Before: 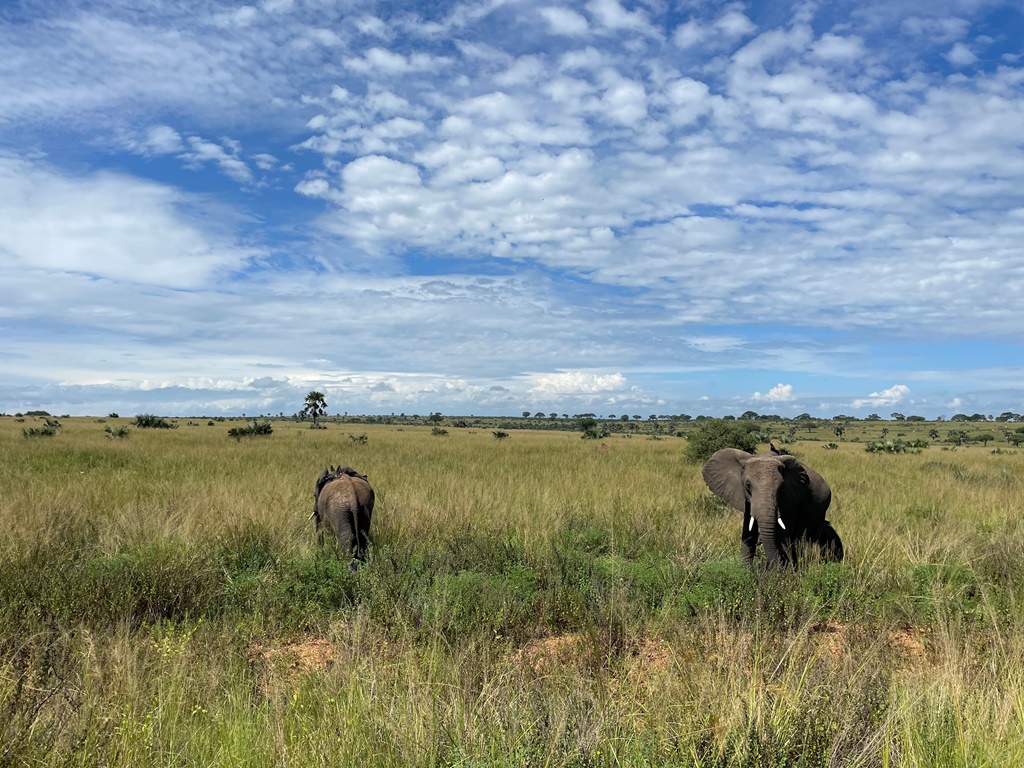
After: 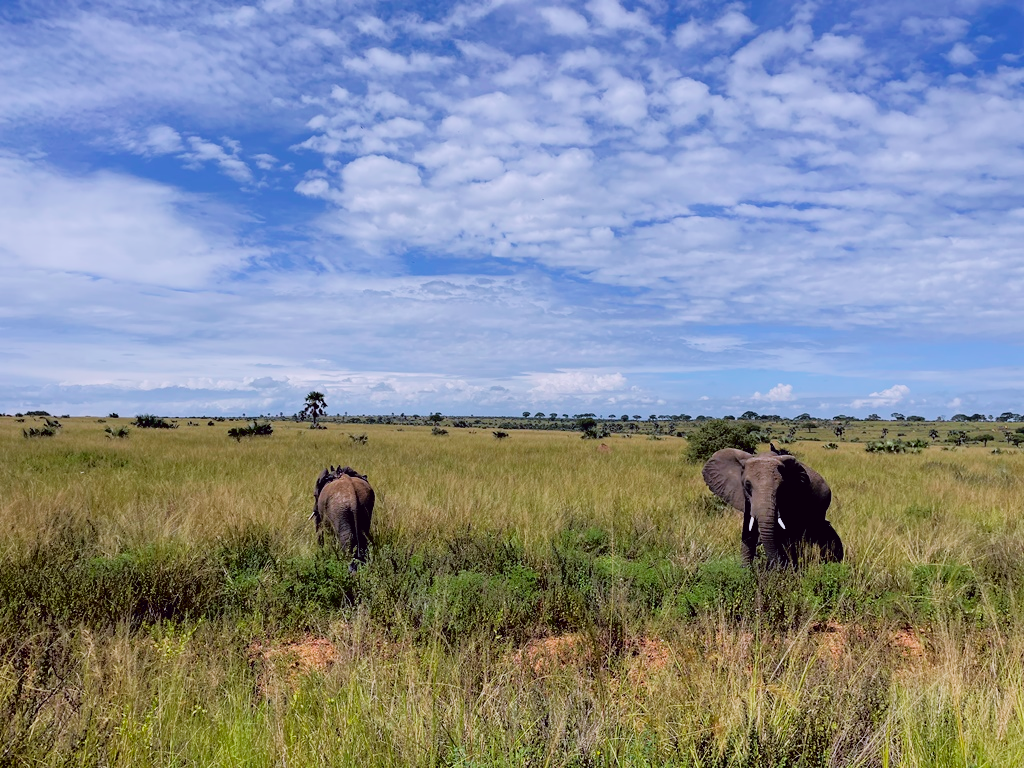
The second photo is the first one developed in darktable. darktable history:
filmic rgb: black relative exposure -7.65 EV, hardness 4.02, contrast 1.1, highlights saturation mix -30%
white balance: red 0.954, blue 1.079
tone curve: curves: ch0 [(0, 0) (0.126, 0.061) (0.362, 0.382) (0.498, 0.498) (0.706, 0.712) (1, 1)]; ch1 [(0, 0) (0.5, 0.522) (0.55, 0.586) (1, 1)]; ch2 [(0, 0) (0.44, 0.424) (0.5, 0.482) (0.537, 0.538) (1, 1)], color space Lab, independent channels, preserve colors none
